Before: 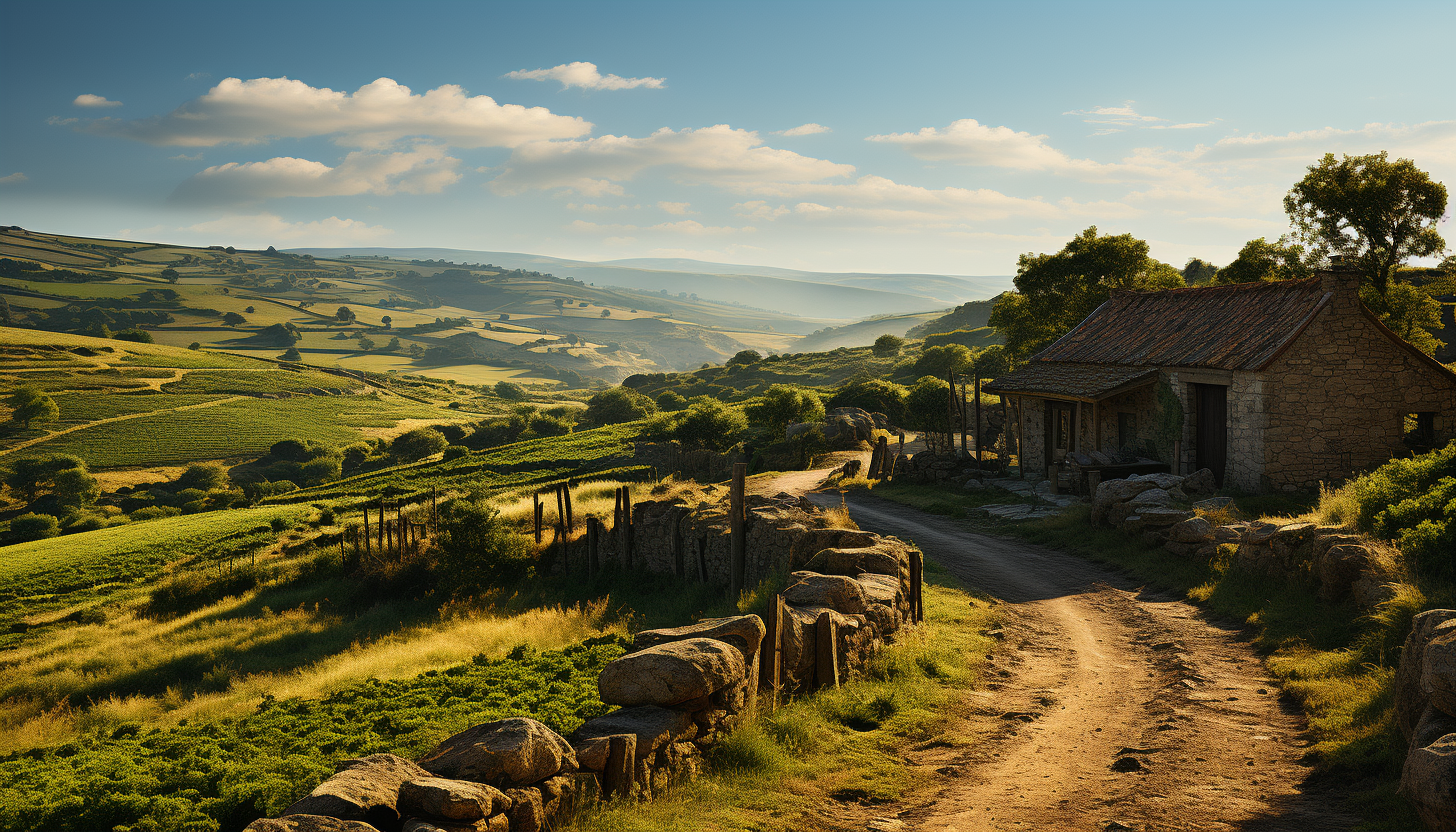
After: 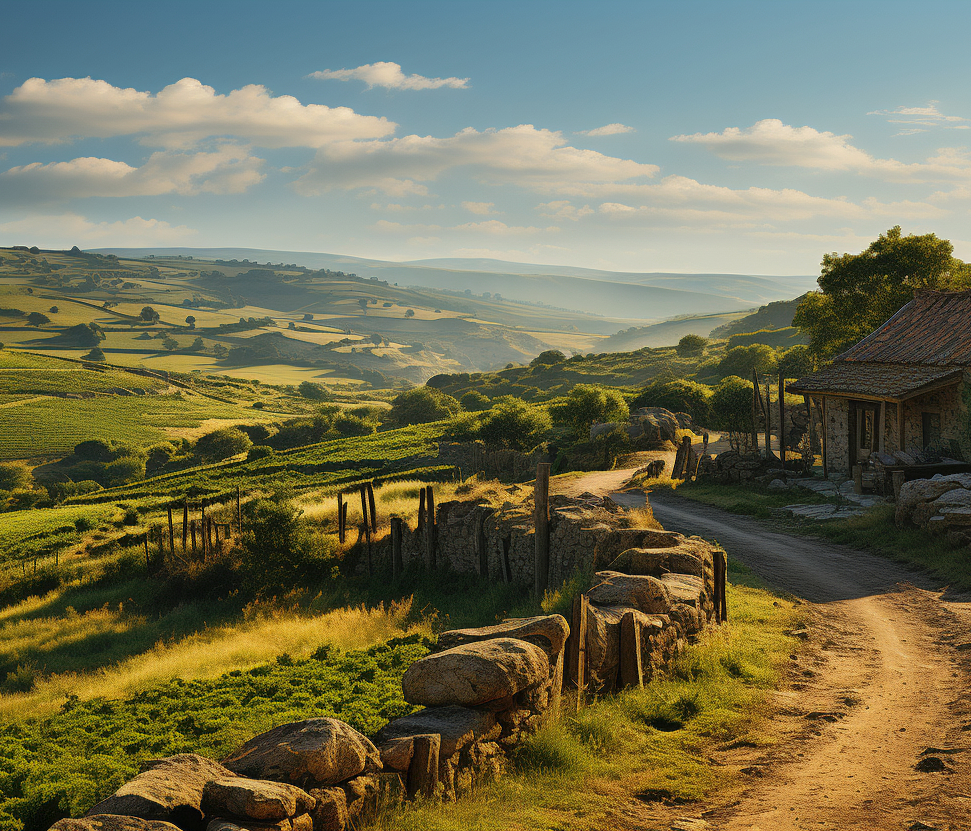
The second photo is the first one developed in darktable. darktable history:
crop and rotate: left 13.522%, right 19.782%
shadows and highlights: on, module defaults
